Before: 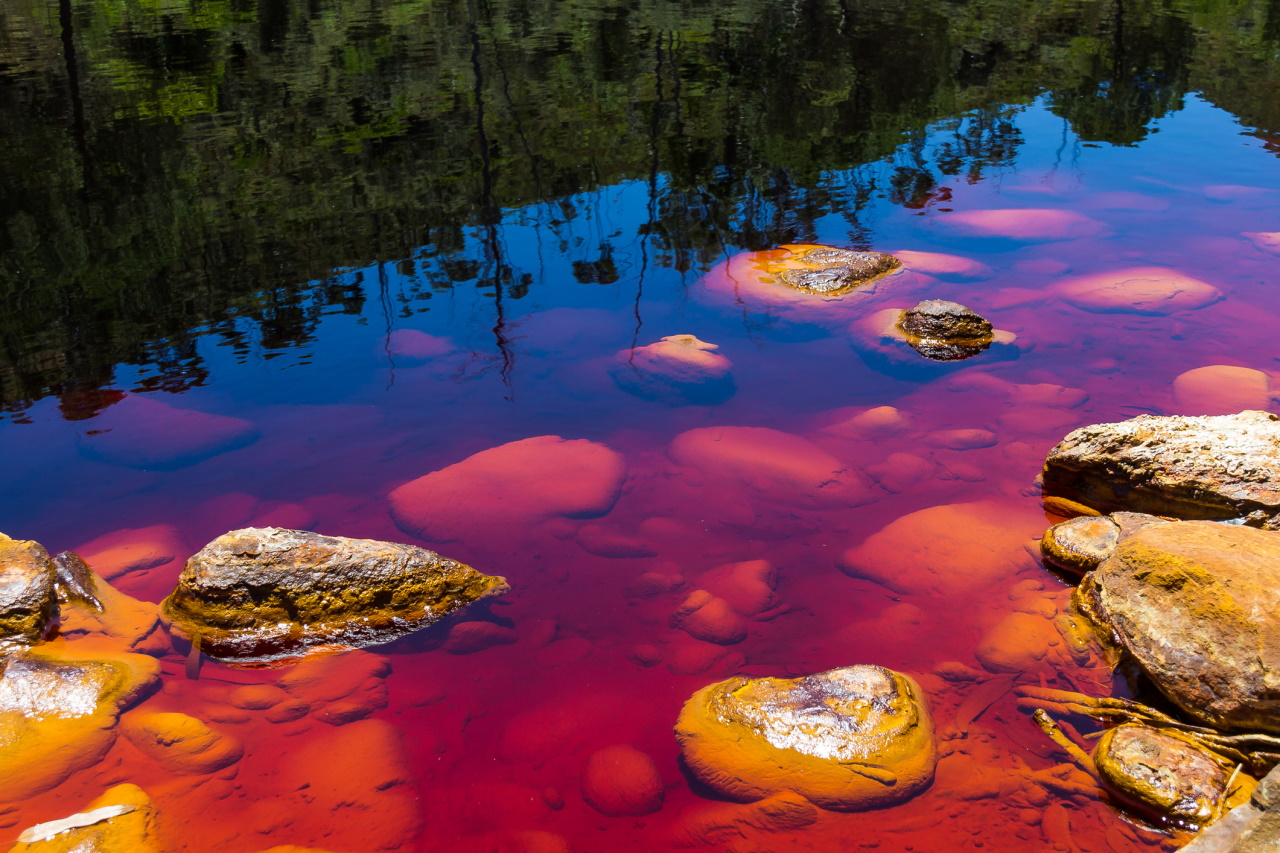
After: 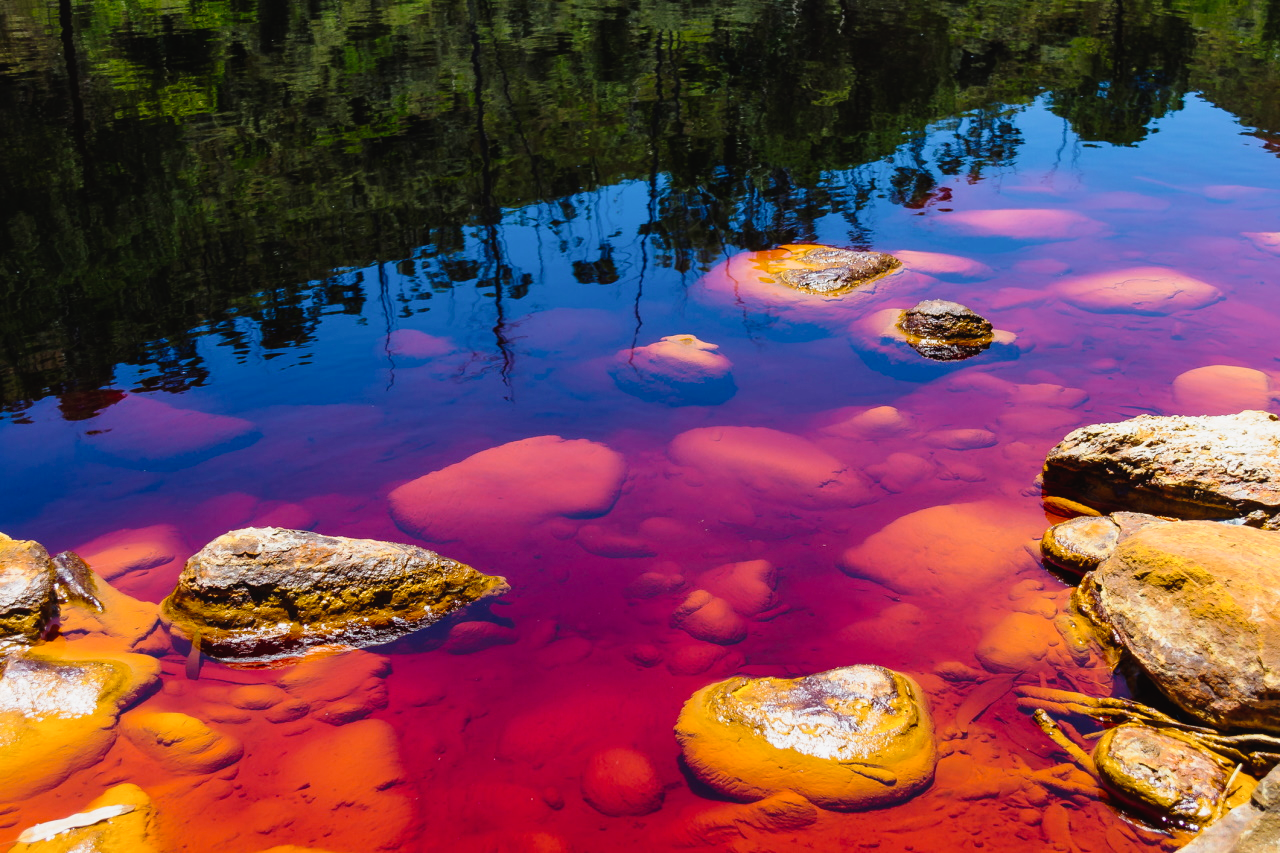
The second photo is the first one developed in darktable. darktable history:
tone curve: curves: ch0 [(0, 0.021) (0.049, 0.044) (0.152, 0.14) (0.328, 0.377) (0.473, 0.543) (0.641, 0.705) (0.85, 0.894) (1, 0.969)]; ch1 [(0, 0) (0.302, 0.331) (0.427, 0.433) (0.472, 0.47) (0.502, 0.503) (0.527, 0.521) (0.564, 0.58) (0.614, 0.626) (0.677, 0.701) (0.859, 0.885) (1, 1)]; ch2 [(0, 0) (0.33, 0.301) (0.447, 0.44) (0.487, 0.496) (0.502, 0.516) (0.535, 0.563) (0.565, 0.593) (0.618, 0.628) (1, 1)], preserve colors none
